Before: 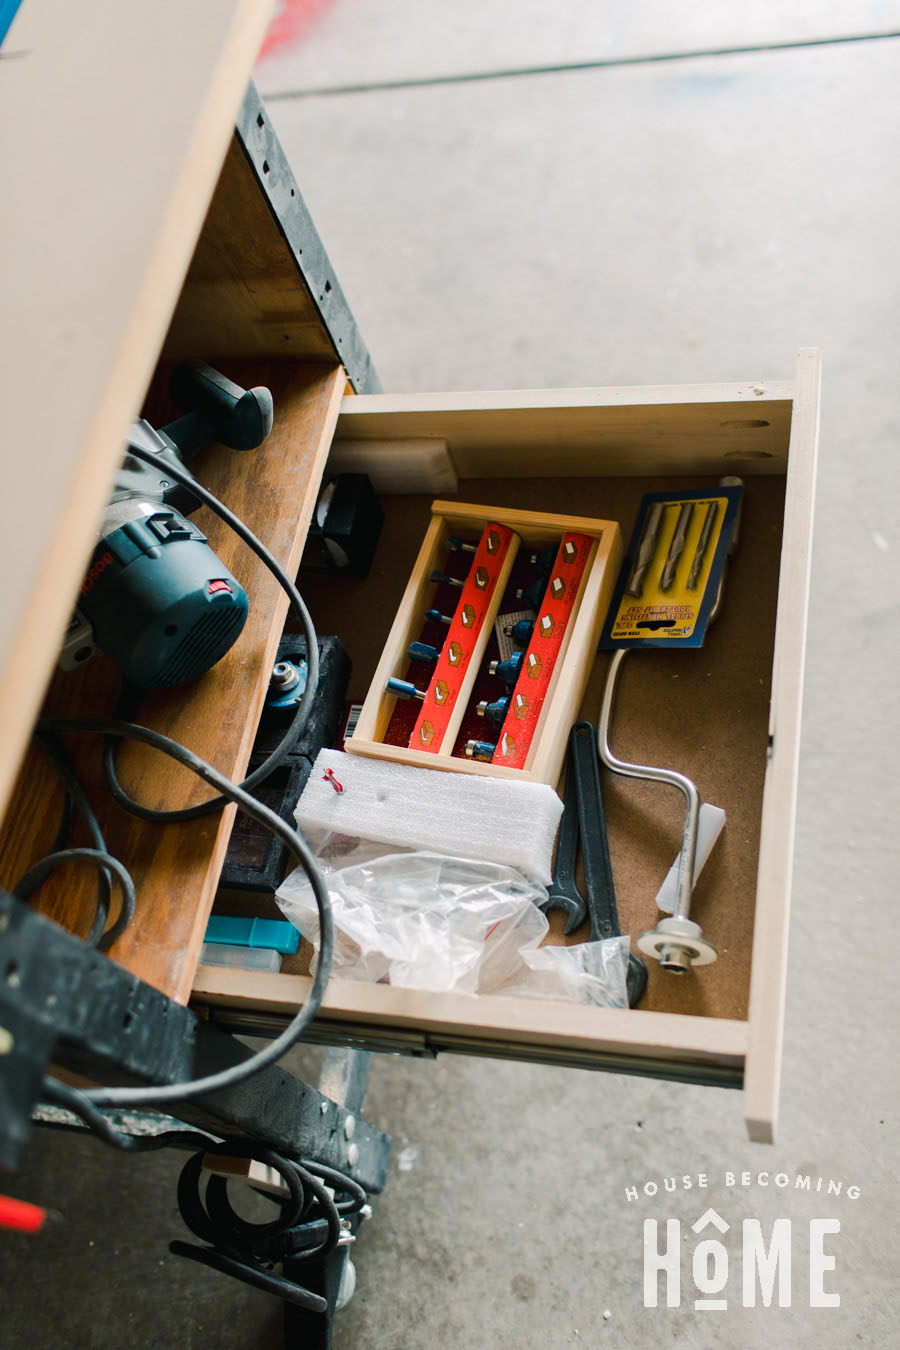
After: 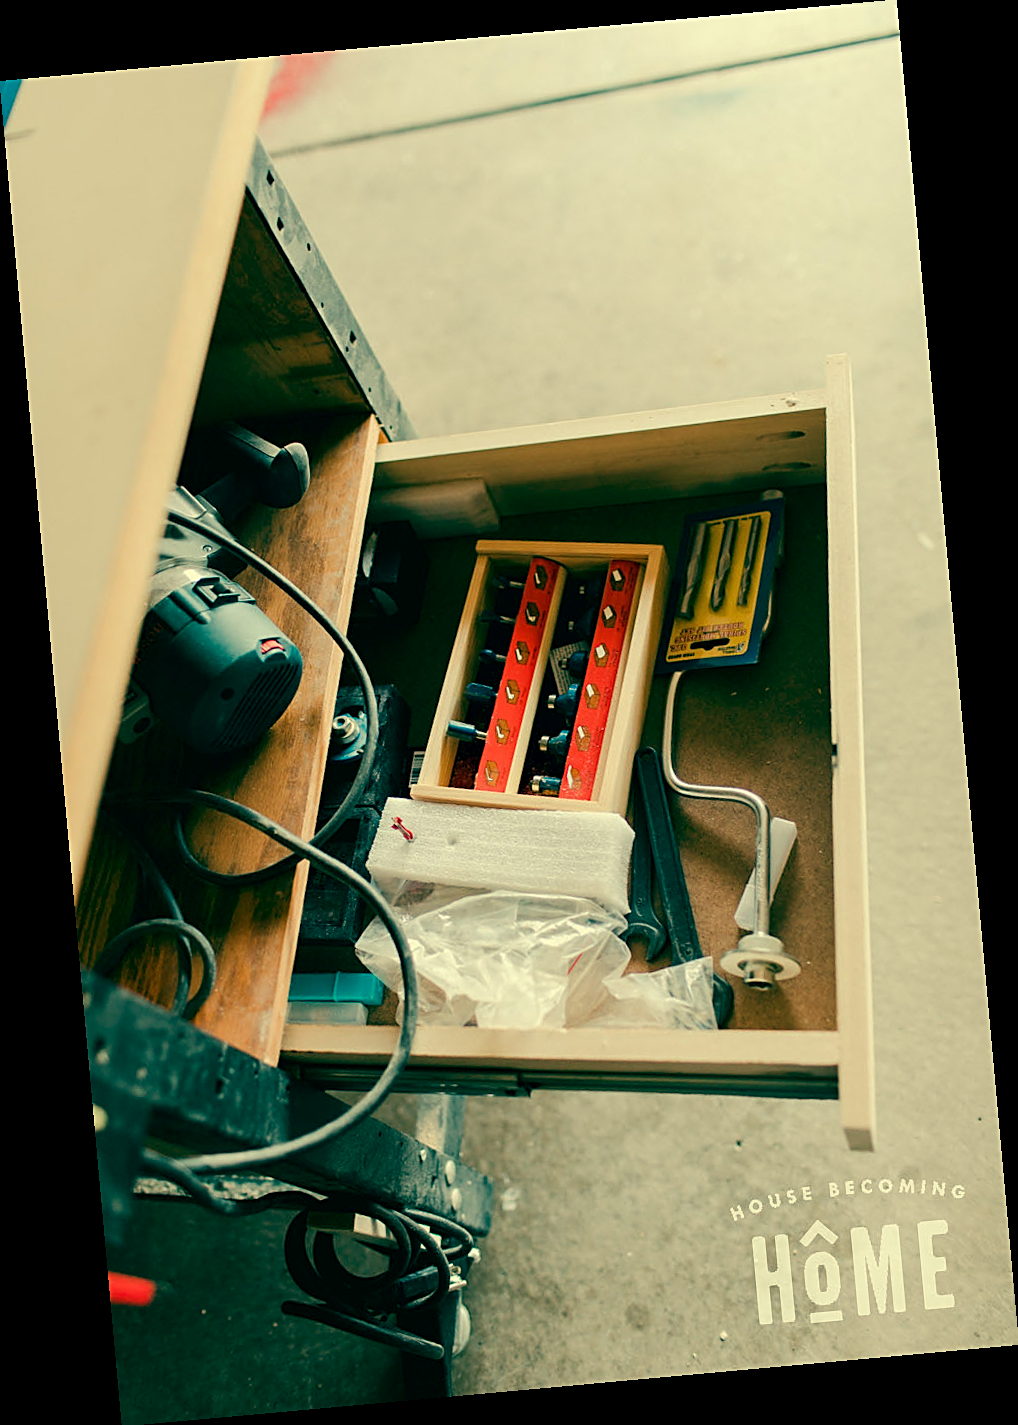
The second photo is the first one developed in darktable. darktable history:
sharpen: on, module defaults
color balance: mode lift, gamma, gain (sRGB), lift [1, 0.69, 1, 1], gamma [1, 1.482, 1, 1], gain [1, 1, 1, 0.802]
rotate and perspective: rotation -5.2°, automatic cropping off
